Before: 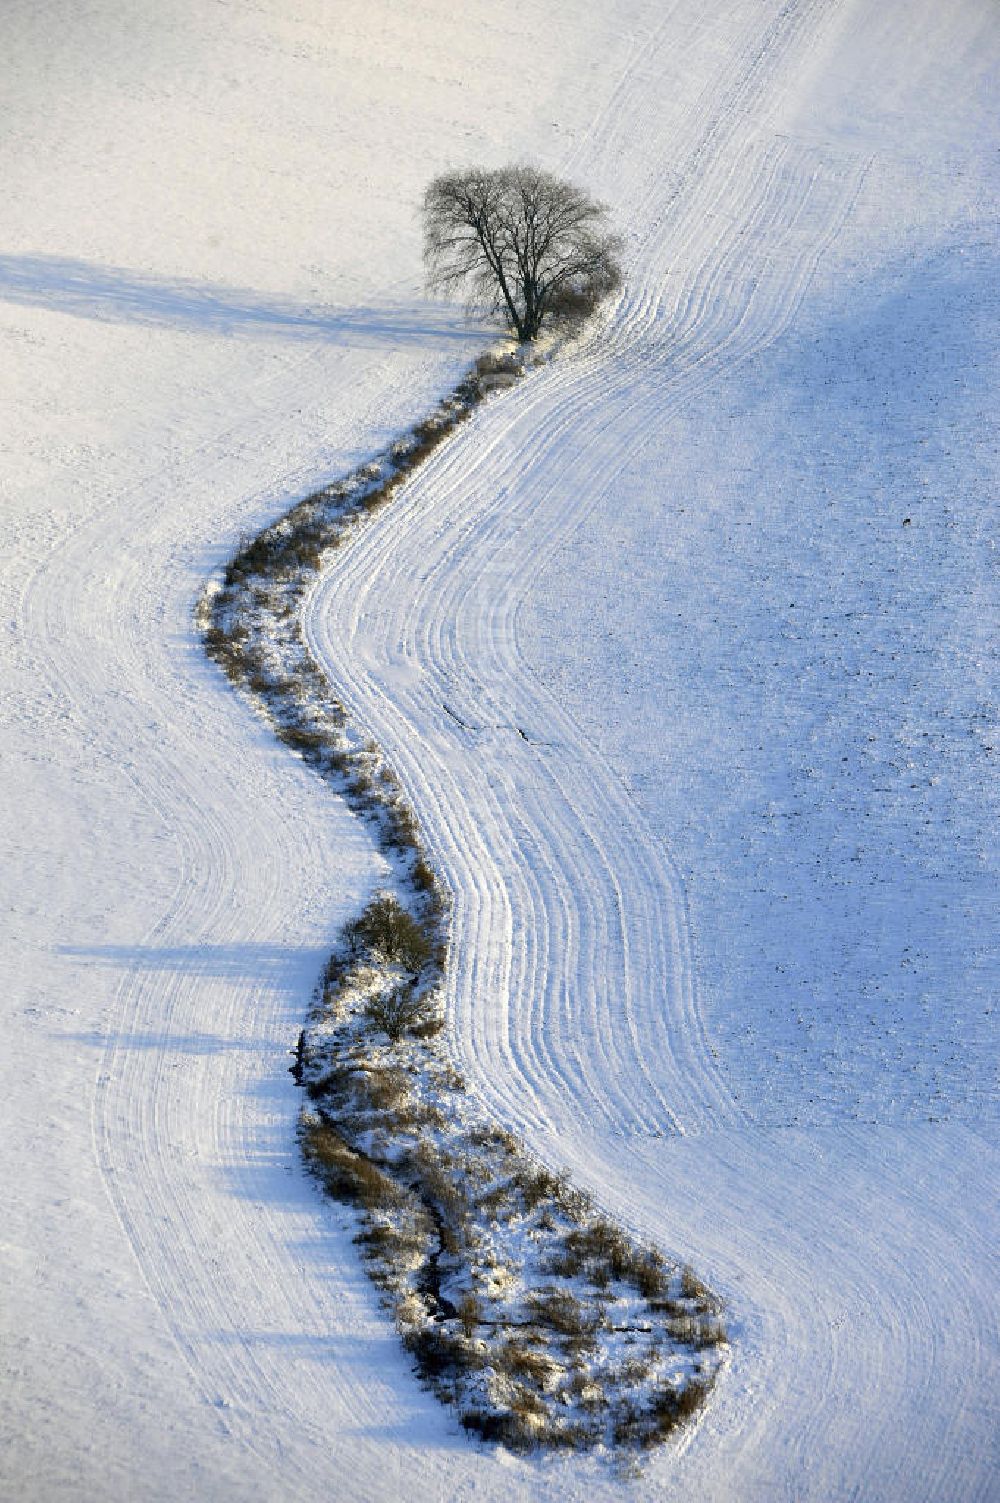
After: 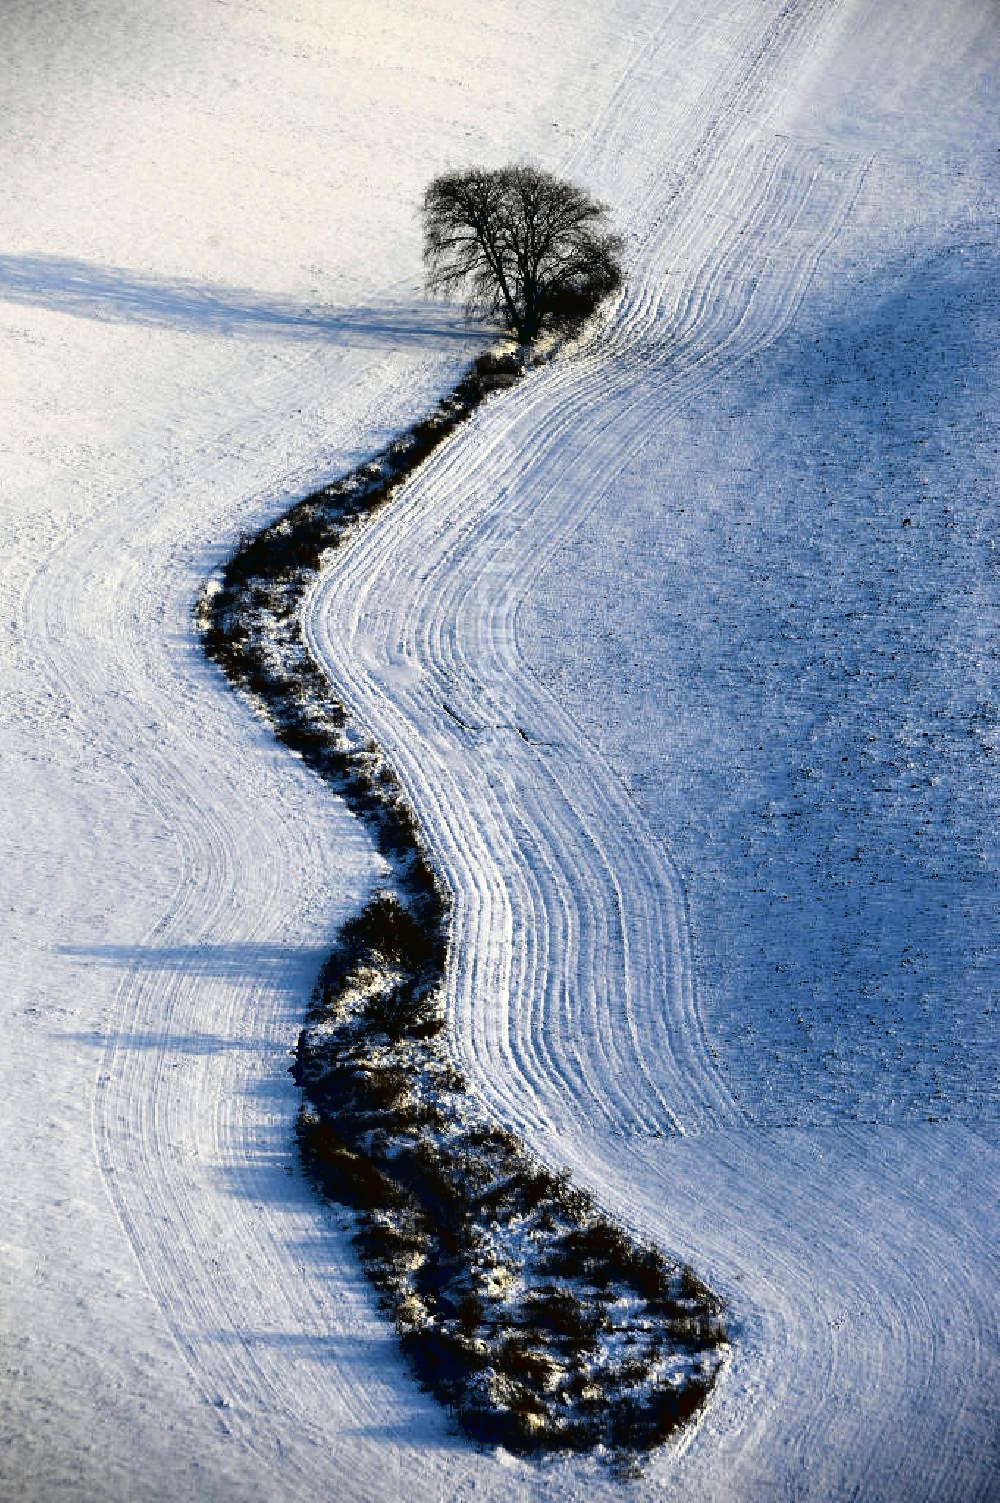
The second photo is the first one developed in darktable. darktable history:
tone curve: curves: ch0 [(0, 0.016) (0.11, 0.039) (0.259, 0.235) (0.383, 0.437) (0.499, 0.597) (0.733, 0.867) (0.843, 0.948) (1, 1)], color space Lab, linked channels, preserve colors none
shadows and highlights: radius 90.7, shadows -16.16, white point adjustment 0.294, highlights 31.91, compress 48.67%, soften with gaussian
contrast brightness saturation: brightness -0.533
